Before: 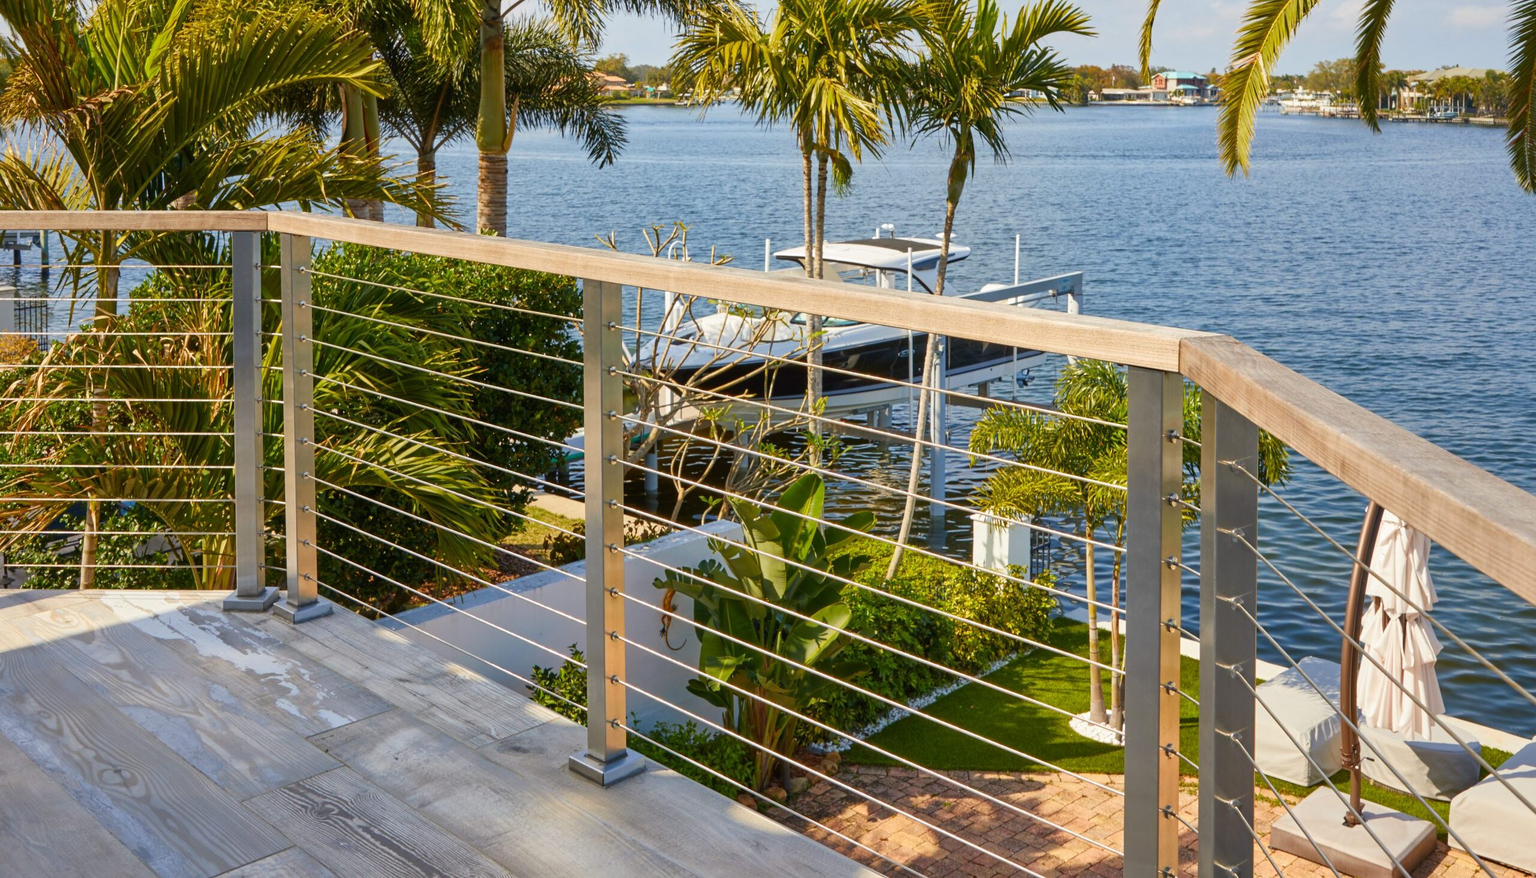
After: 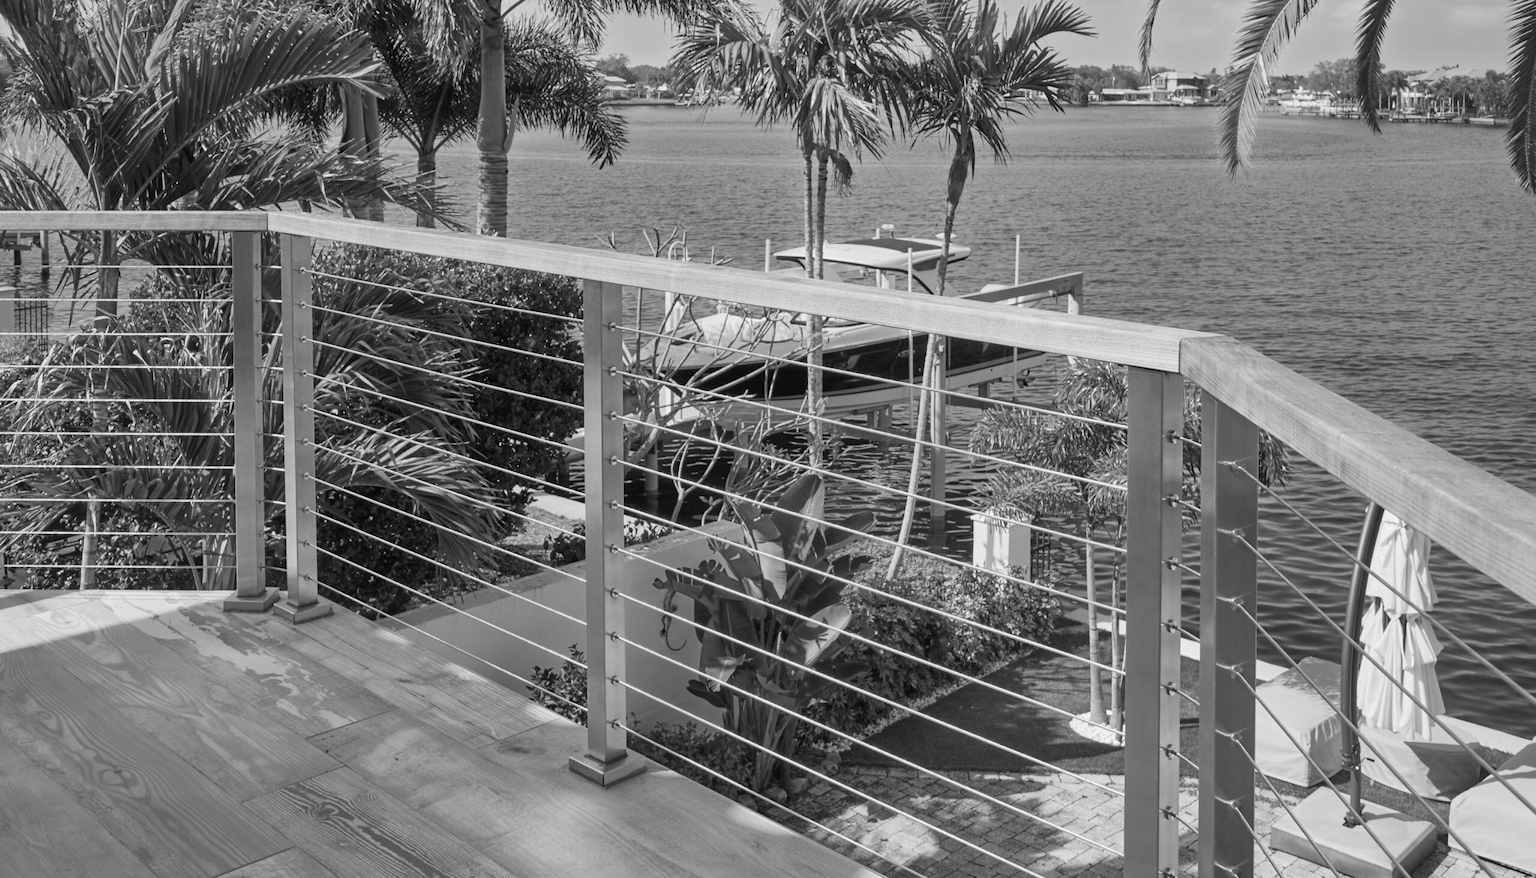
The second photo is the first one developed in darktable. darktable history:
rgb levels: mode RGB, independent channels, levels [[0, 0.474, 1], [0, 0.5, 1], [0, 0.5, 1]]
monochrome: a 26.22, b 42.67, size 0.8
velvia: strength 29%
